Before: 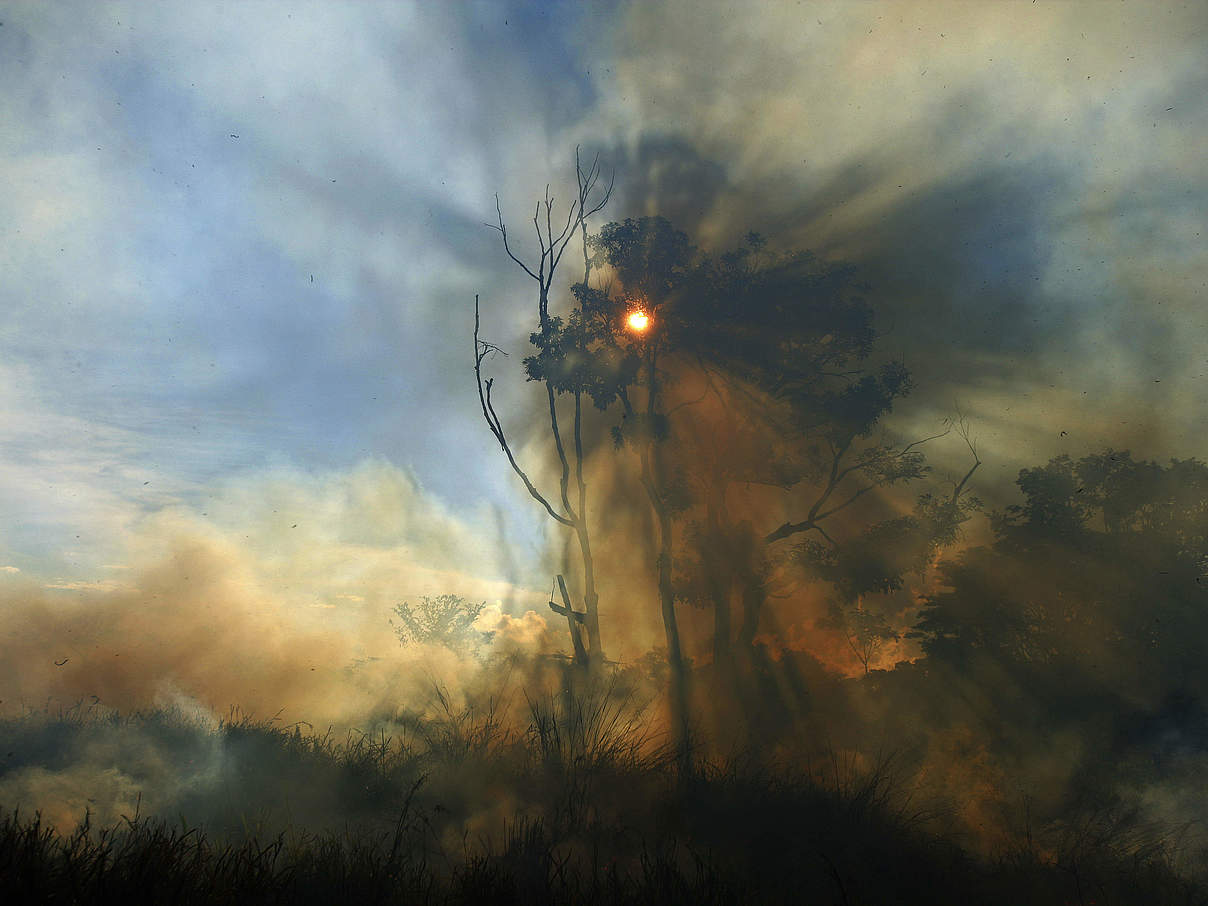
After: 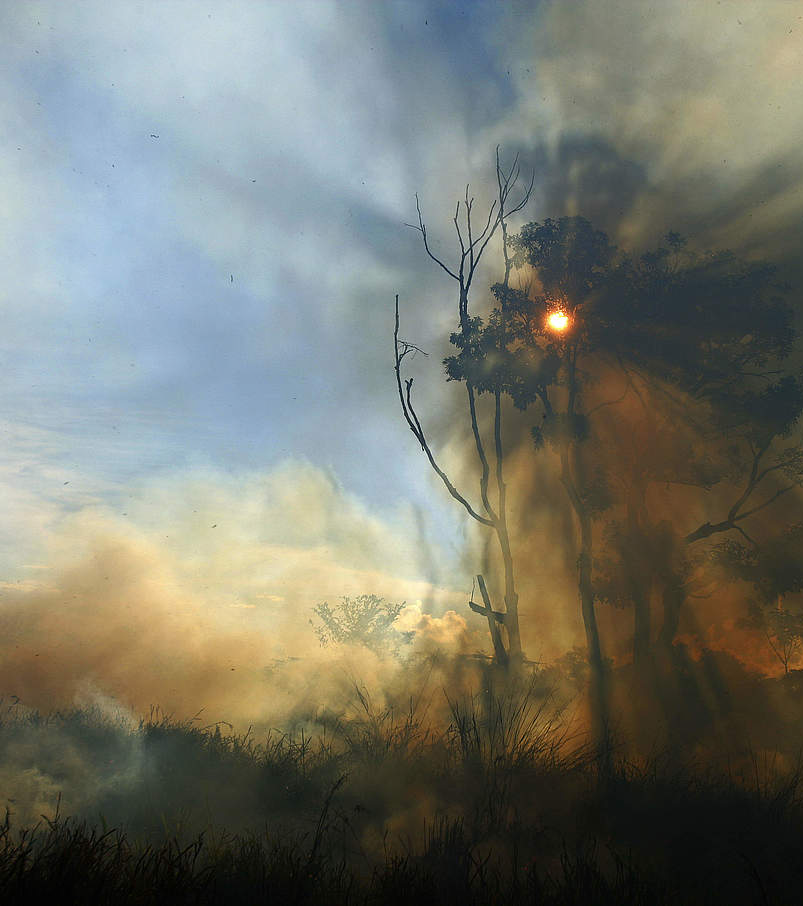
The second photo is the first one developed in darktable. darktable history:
shadows and highlights: shadows -23.67, highlights 47.51, soften with gaussian
crop and rotate: left 6.639%, right 26.82%
